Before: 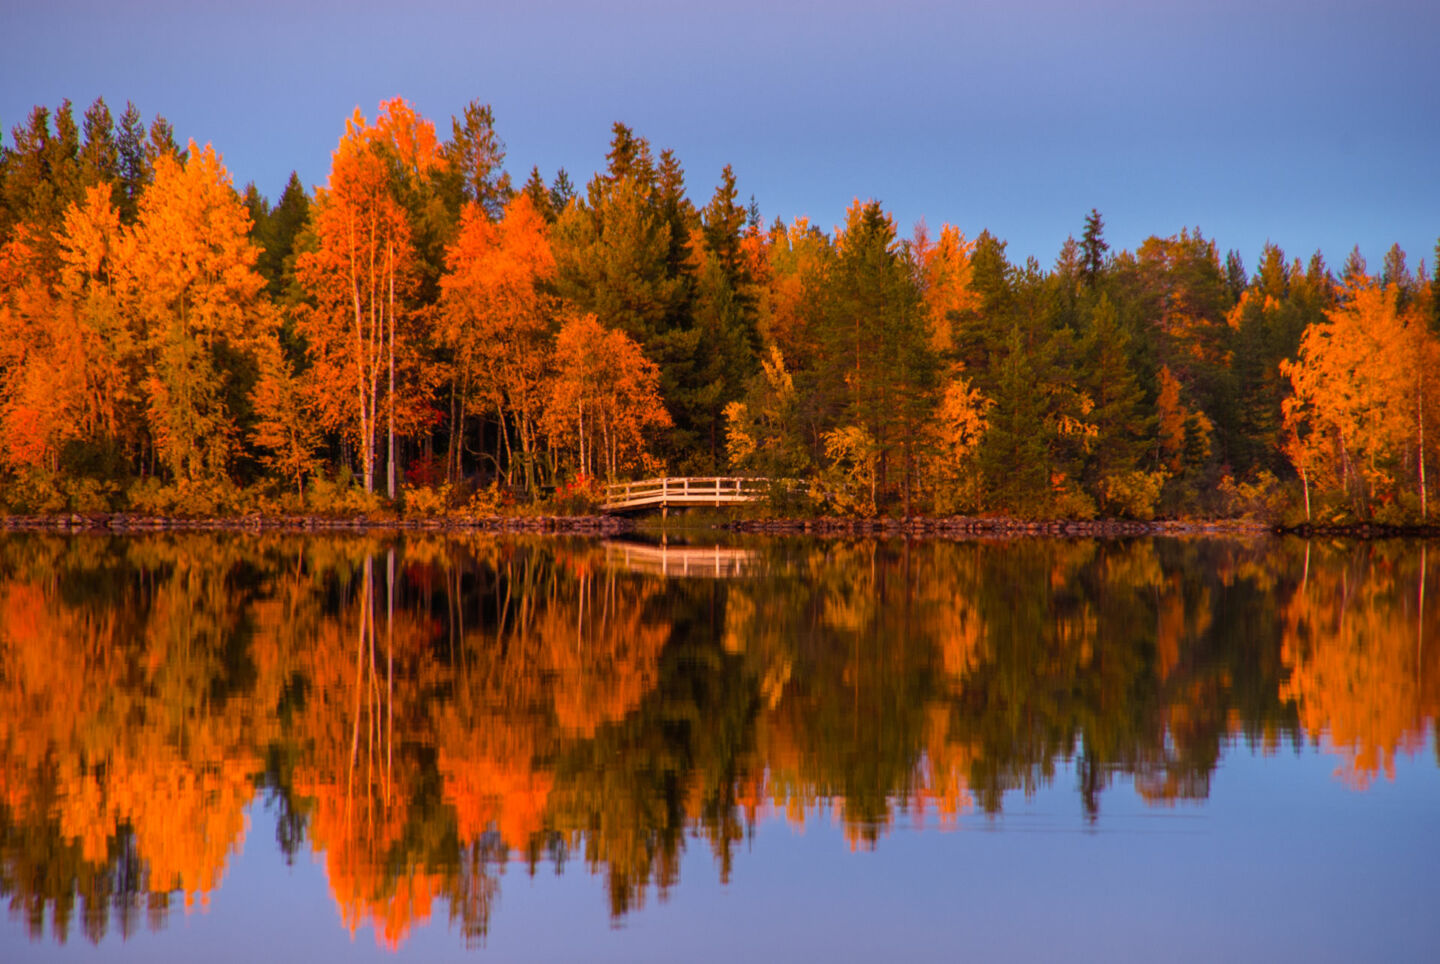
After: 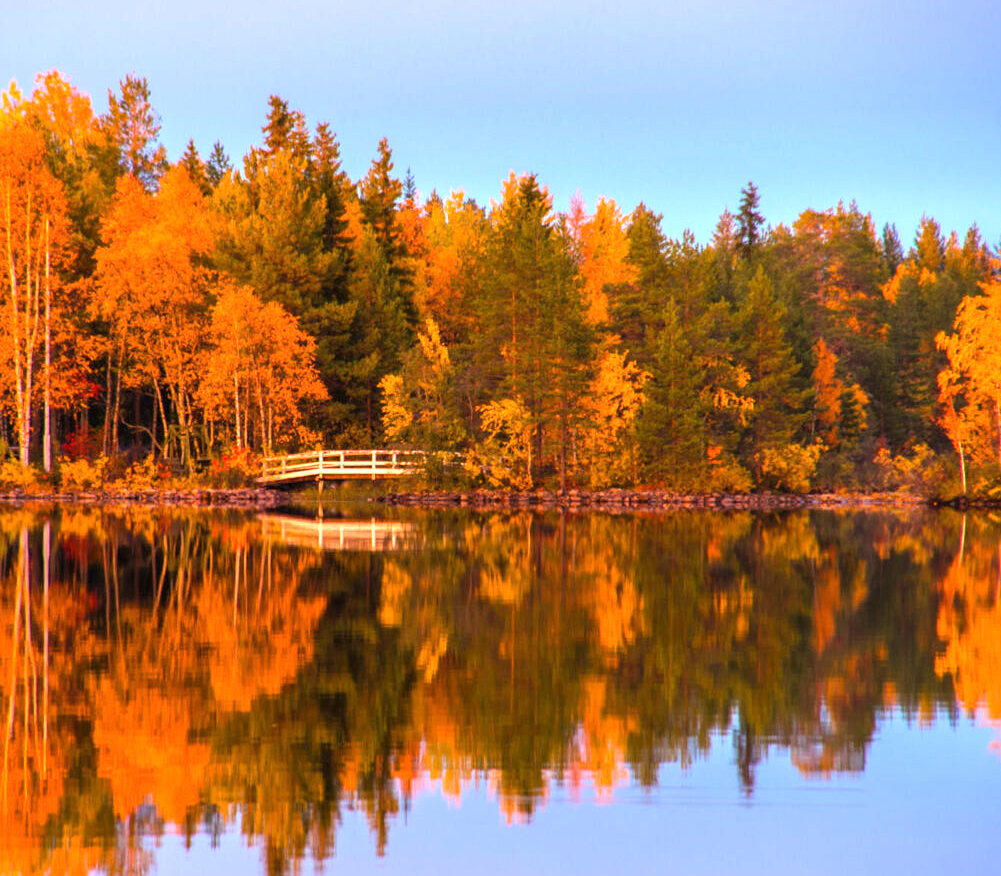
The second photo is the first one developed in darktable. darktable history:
exposure: exposure 1.241 EV, compensate highlight preservation false
crop and rotate: left 23.948%, top 2.853%, right 6.531%, bottom 6.222%
